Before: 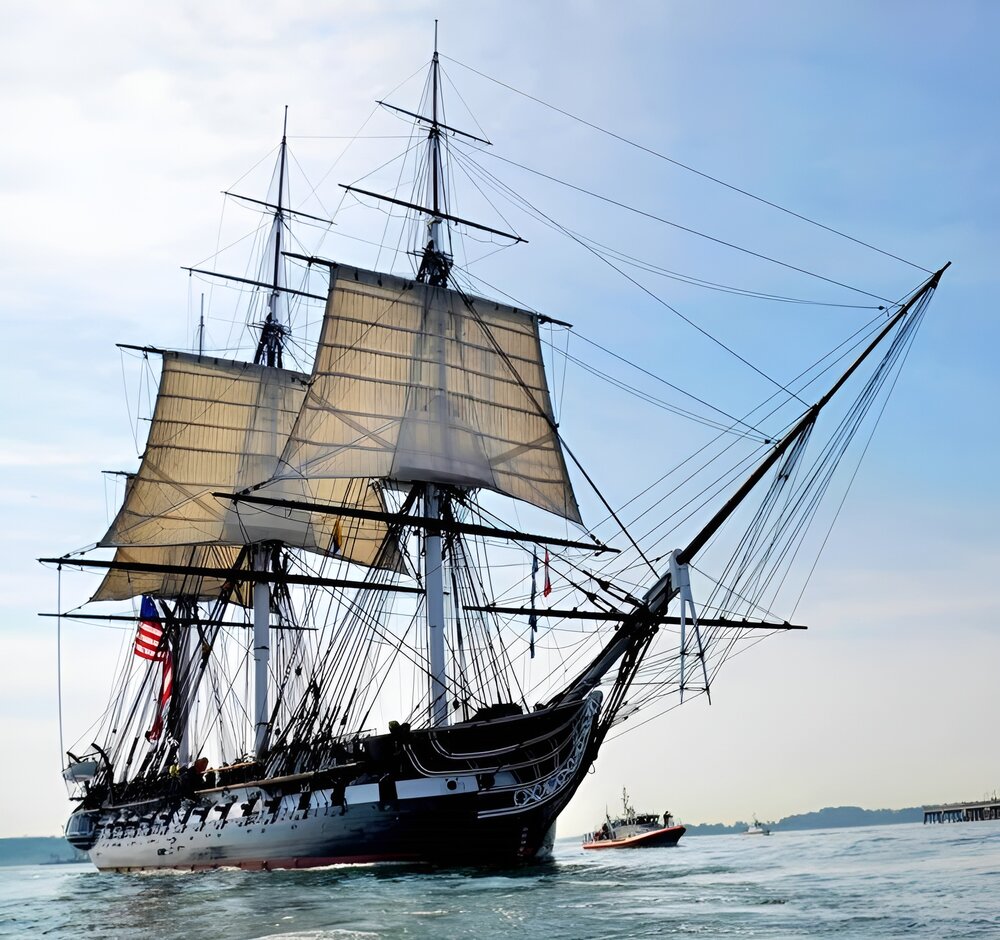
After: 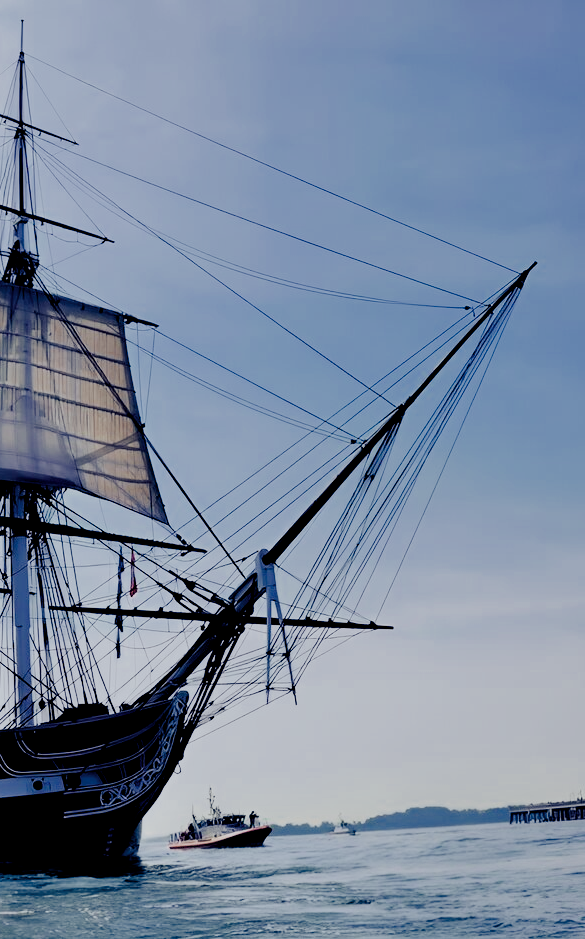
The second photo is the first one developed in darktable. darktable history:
color balance rgb: shadows lift › luminance -41.13%, shadows lift › chroma 14.13%, shadows lift › hue 260°, power › luminance -3.76%, power › chroma 0.56%, power › hue 40.37°, highlights gain › luminance 16.81%, highlights gain › chroma 2.94%, highlights gain › hue 260°, global offset › luminance -0.29%, global offset › chroma 0.31%, global offset › hue 260°, perceptual saturation grading › global saturation 20%, perceptual saturation grading › highlights -13.92%, perceptual saturation grading › shadows 50%
color zones: curves: ch0 [(0, 0.5) (0.125, 0.4) (0.25, 0.5) (0.375, 0.4) (0.5, 0.4) (0.625, 0.35) (0.75, 0.35) (0.875, 0.5)]; ch1 [(0, 0.35) (0.125, 0.45) (0.25, 0.35) (0.375, 0.35) (0.5, 0.35) (0.625, 0.35) (0.75, 0.45) (0.875, 0.35)]; ch2 [(0, 0.6) (0.125, 0.5) (0.25, 0.5) (0.375, 0.6) (0.5, 0.6) (0.625, 0.5) (0.75, 0.5) (0.875, 0.5)]
crop: left 41.402%
filmic rgb: black relative exposure -6.82 EV, white relative exposure 5.89 EV, hardness 2.71
